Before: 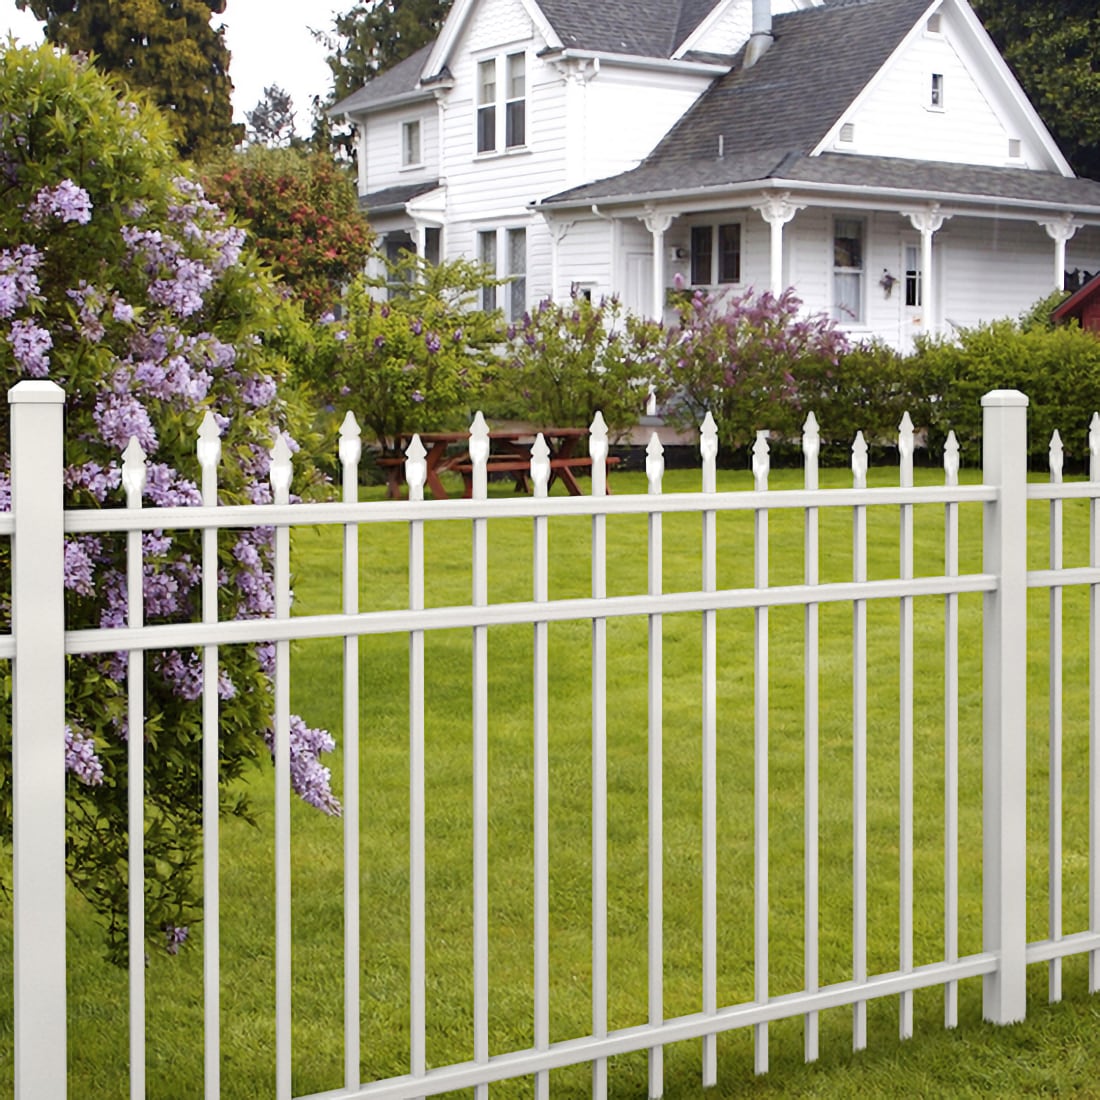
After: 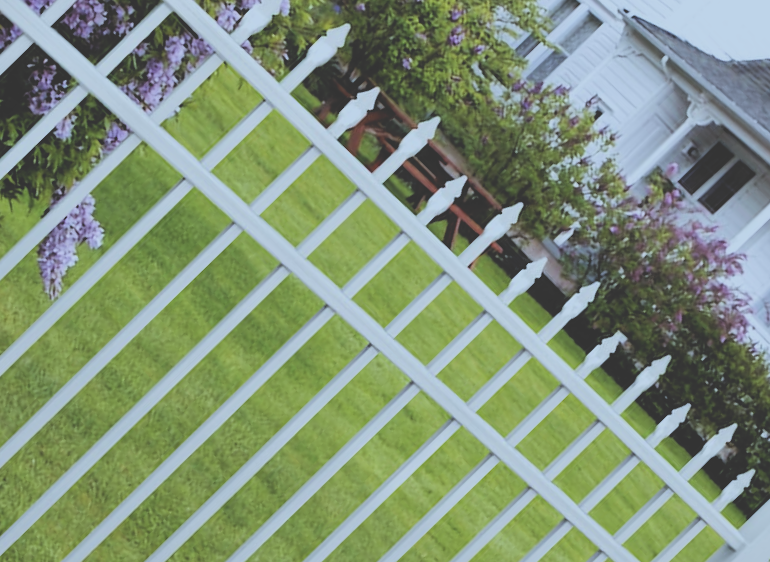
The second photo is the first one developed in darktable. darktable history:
filmic rgb: black relative exposure -7.65 EV, white relative exposure 3.95 EV, hardness 4.02, contrast 1.097, highlights saturation mix -31%, color science v6 (2022)
crop and rotate: angle -45.84°, top 16.023%, right 0.976%, bottom 11.704%
color calibration: illuminant as shot in camera, x 0.383, y 0.38, temperature 3944.53 K
tone curve: curves: ch0 [(0, 0.211) (0.15, 0.25) (1, 0.953)], preserve colors none
